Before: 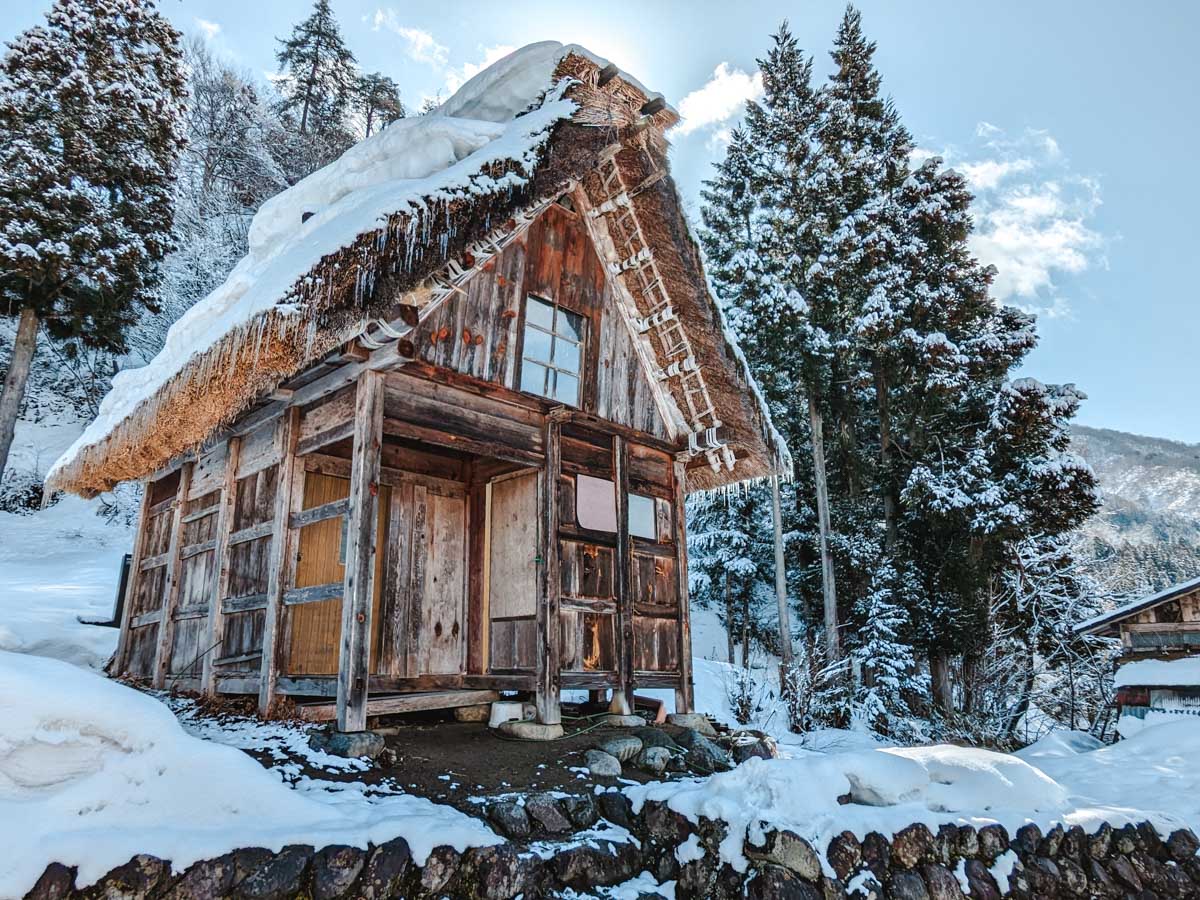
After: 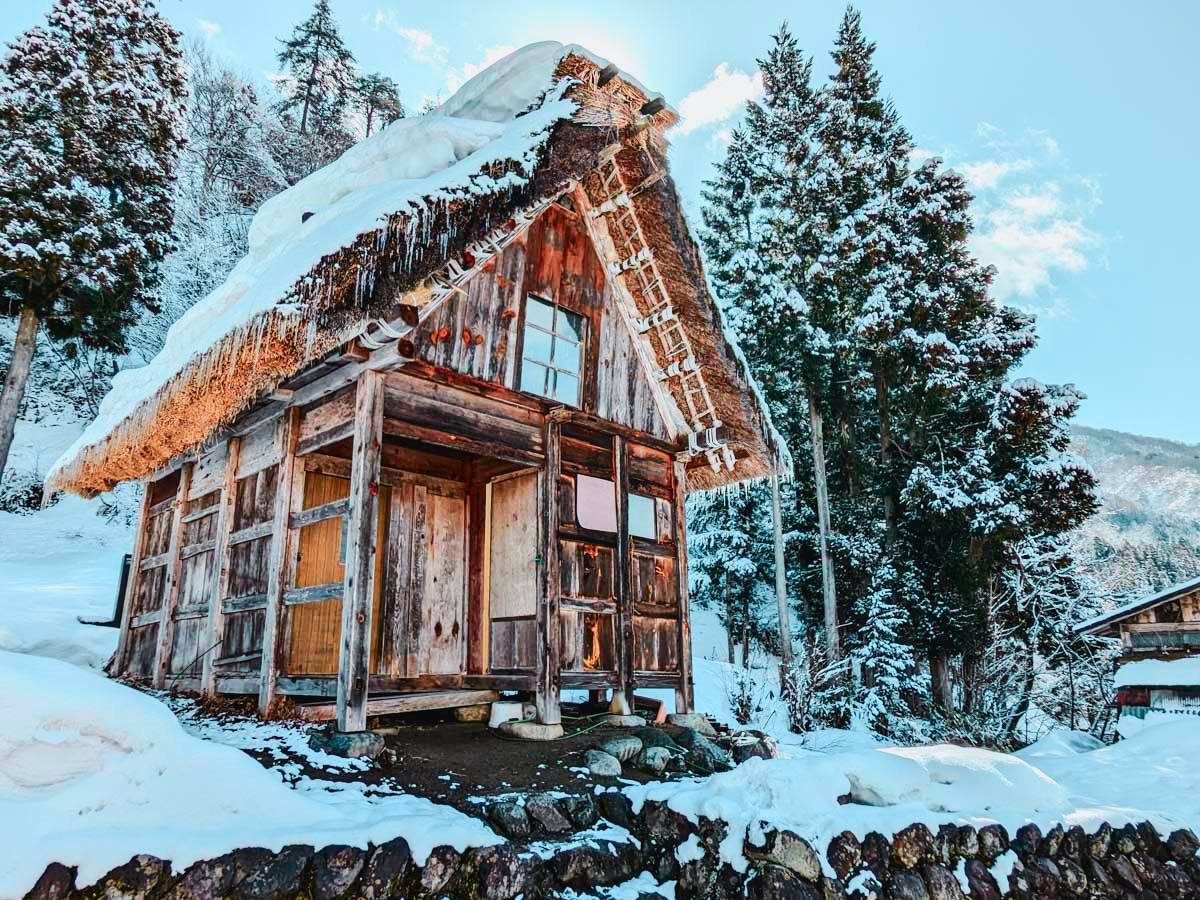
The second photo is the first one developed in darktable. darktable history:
tone curve: curves: ch0 [(0, 0.012) (0.052, 0.04) (0.107, 0.086) (0.276, 0.265) (0.461, 0.531) (0.718, 0.79) (0.921, 0.909) (0.999, 0.951)]; ch1 [(0, 0) (0.339, 0.298) (0.402, 0.363) (0.444, 0.415) (0.485, 0.469) (0.494, 0.493) (0.504, 0.501) (0.525, 0.534) (0.555, 0.587) (0.594, 0.647) (1, 1)]; ch2 [(0, 0) (0.48, 0.48) (0.504, 0.5) (0.535, 0.557) (0.581, 0.623) (0.649, 0.683) (0.824, 0.815) (1, 1)], color space Lab, independent channels, preserve colors none
